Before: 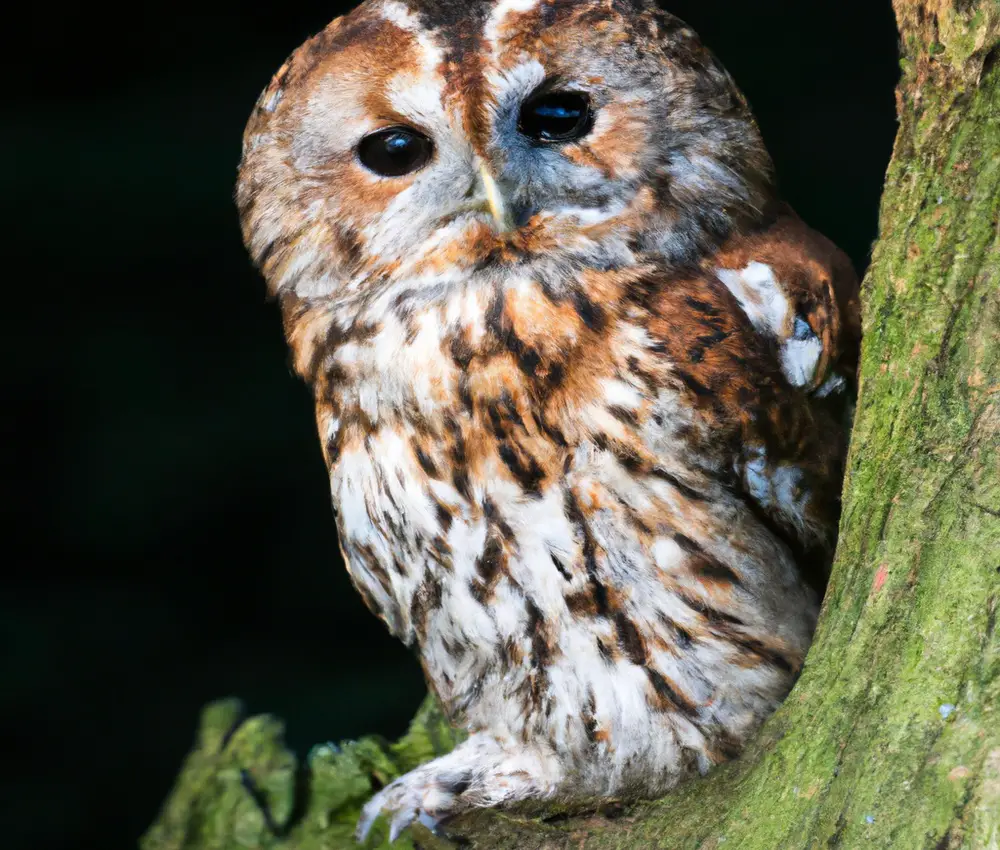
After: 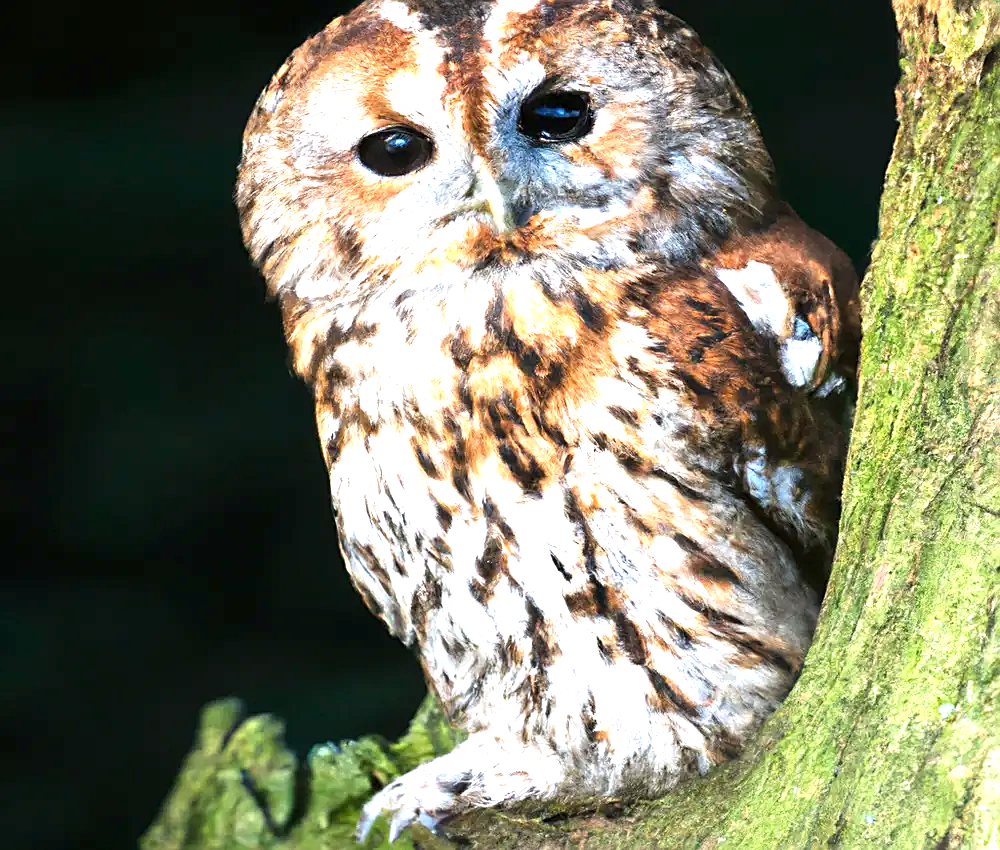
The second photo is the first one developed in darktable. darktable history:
sharpen: on, module defaults
exposure: black level correction 0, exposure 1.104 EV, compensate exposure bias true, compensate highlight preservation false
